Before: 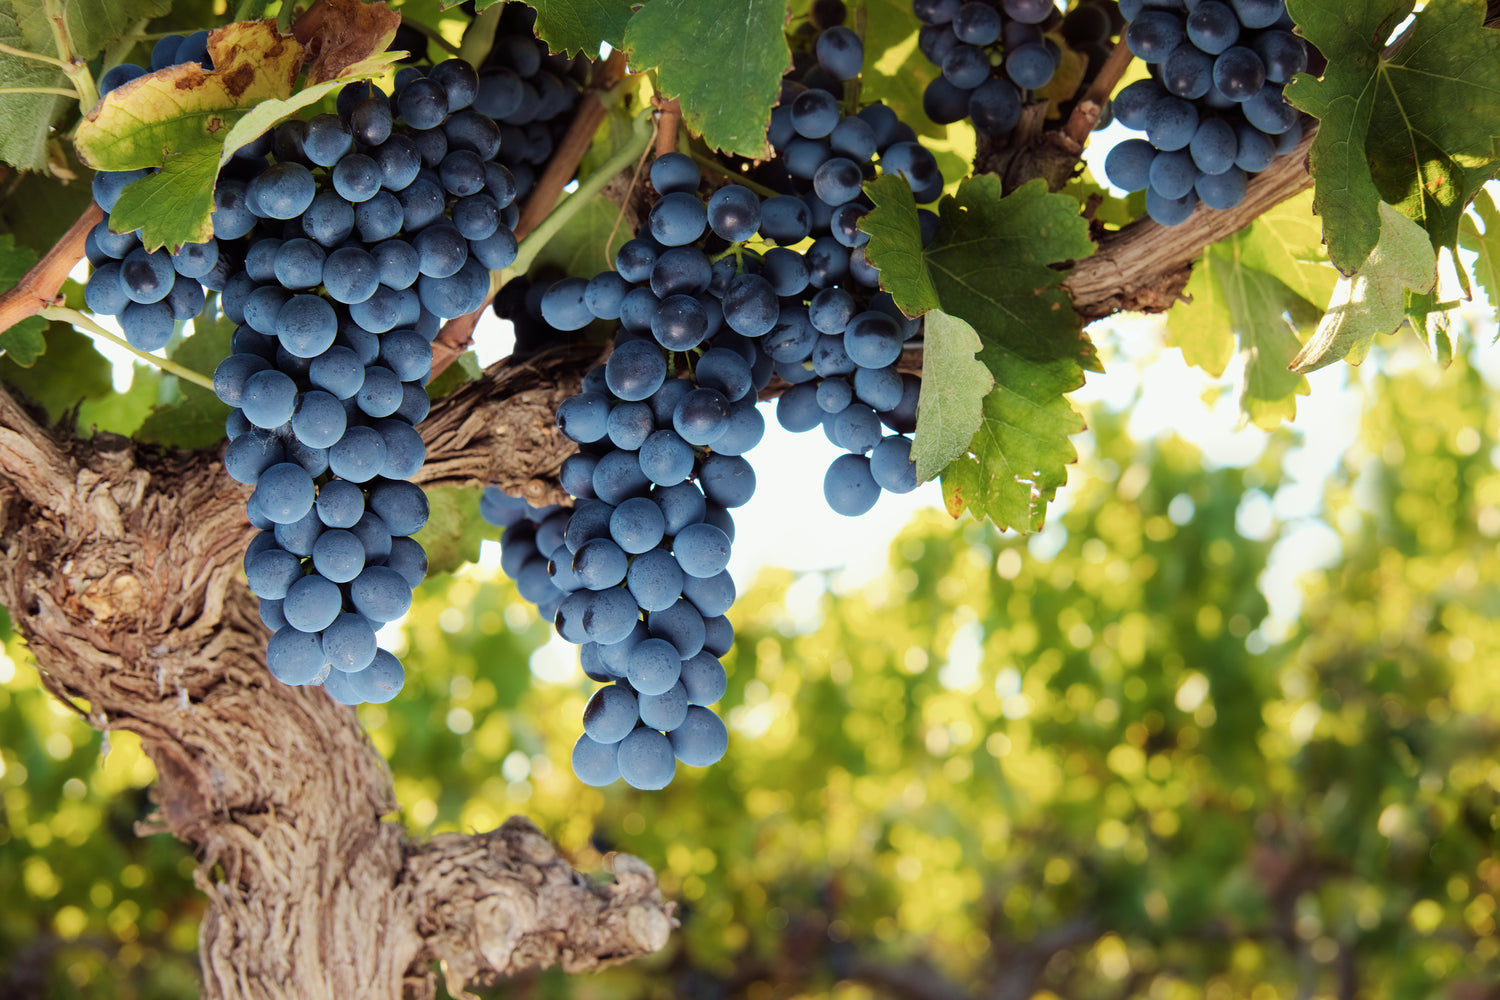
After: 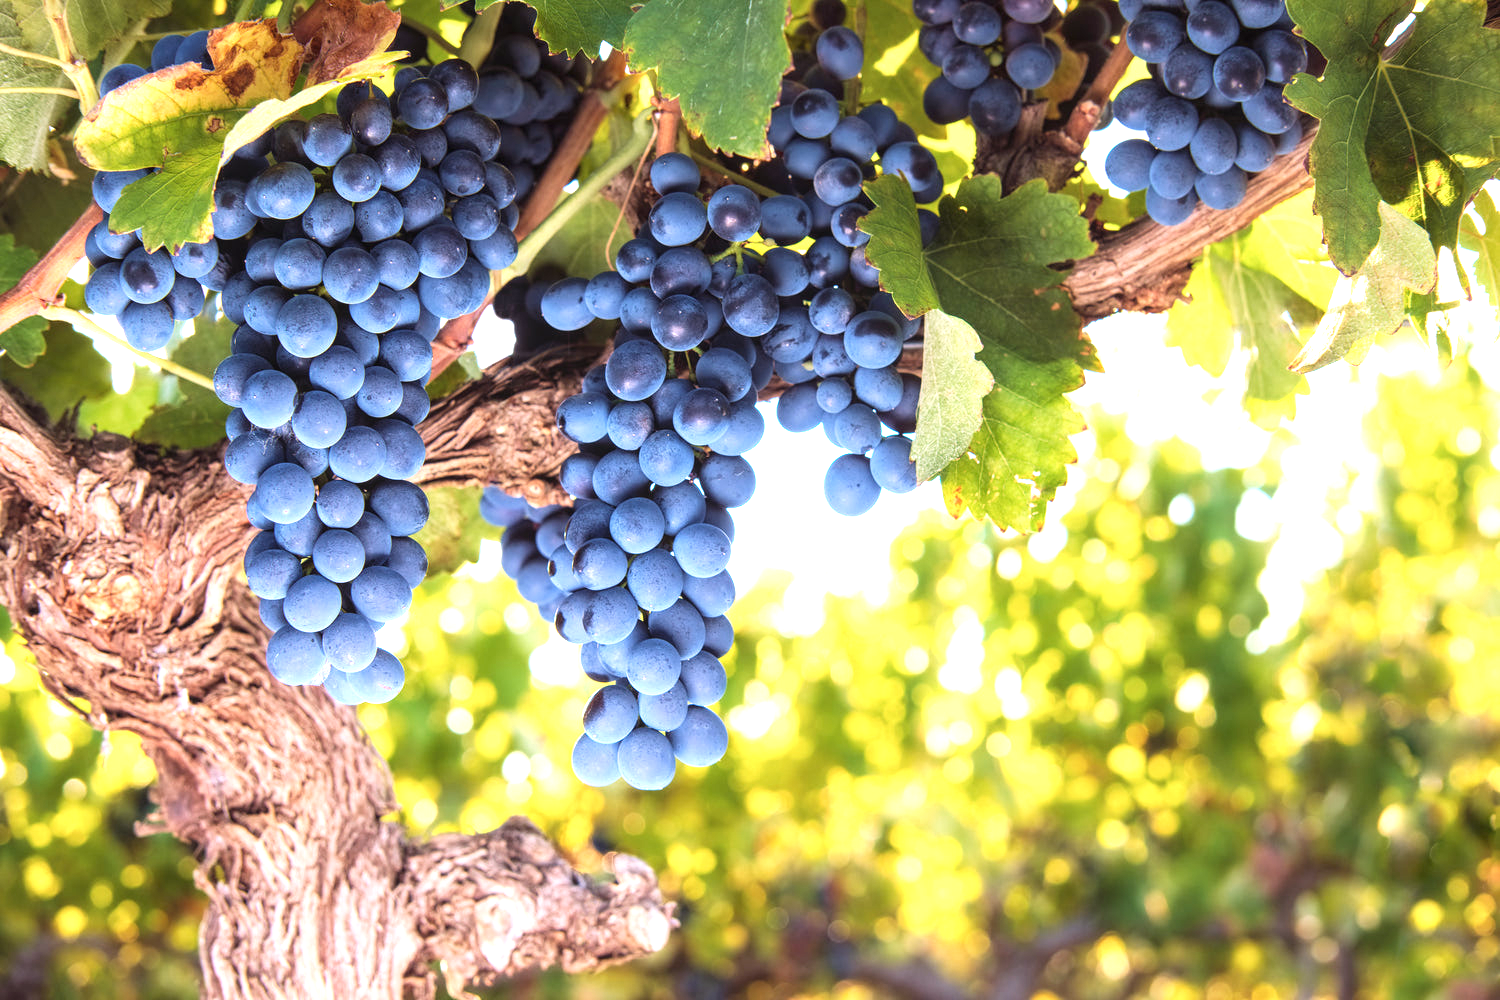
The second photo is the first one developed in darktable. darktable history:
local contrast: detail 110%
white balance: red 1.066, blue 1.119
tone equalizer: on, module defaults
exposure: black level correction 0, exposure 1.1 EV, compensate exposure bias true, compensate highlight preservation false
